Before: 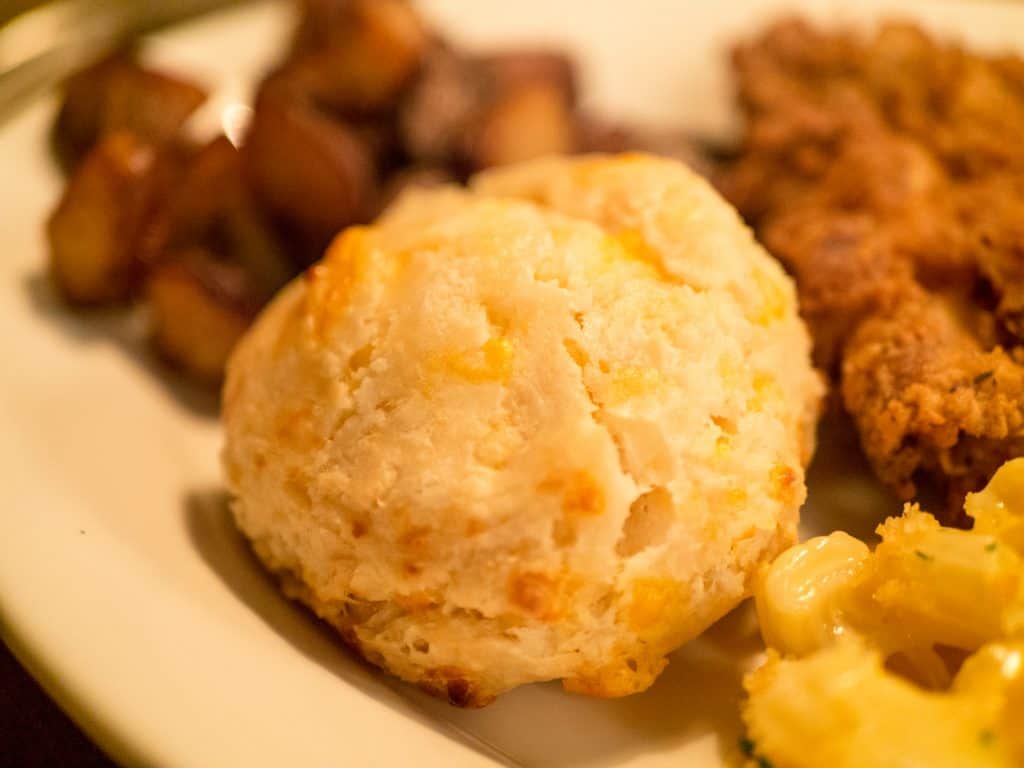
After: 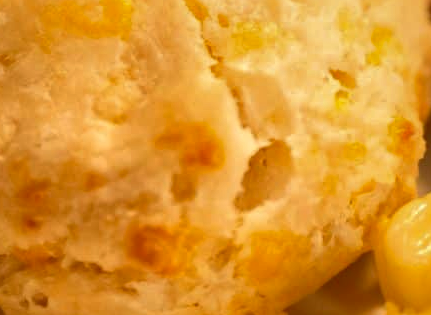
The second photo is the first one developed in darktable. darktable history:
crop: left 37.221%, top 45.169%, right 20.63%, bottom 13.777%
shadows and highlights: on, module defaults
local contrast: mode bilateral grid, contrast 25, coarseness 60, detail 151%, midtone range 0.2
rotate and perspective: automatic cropping off
